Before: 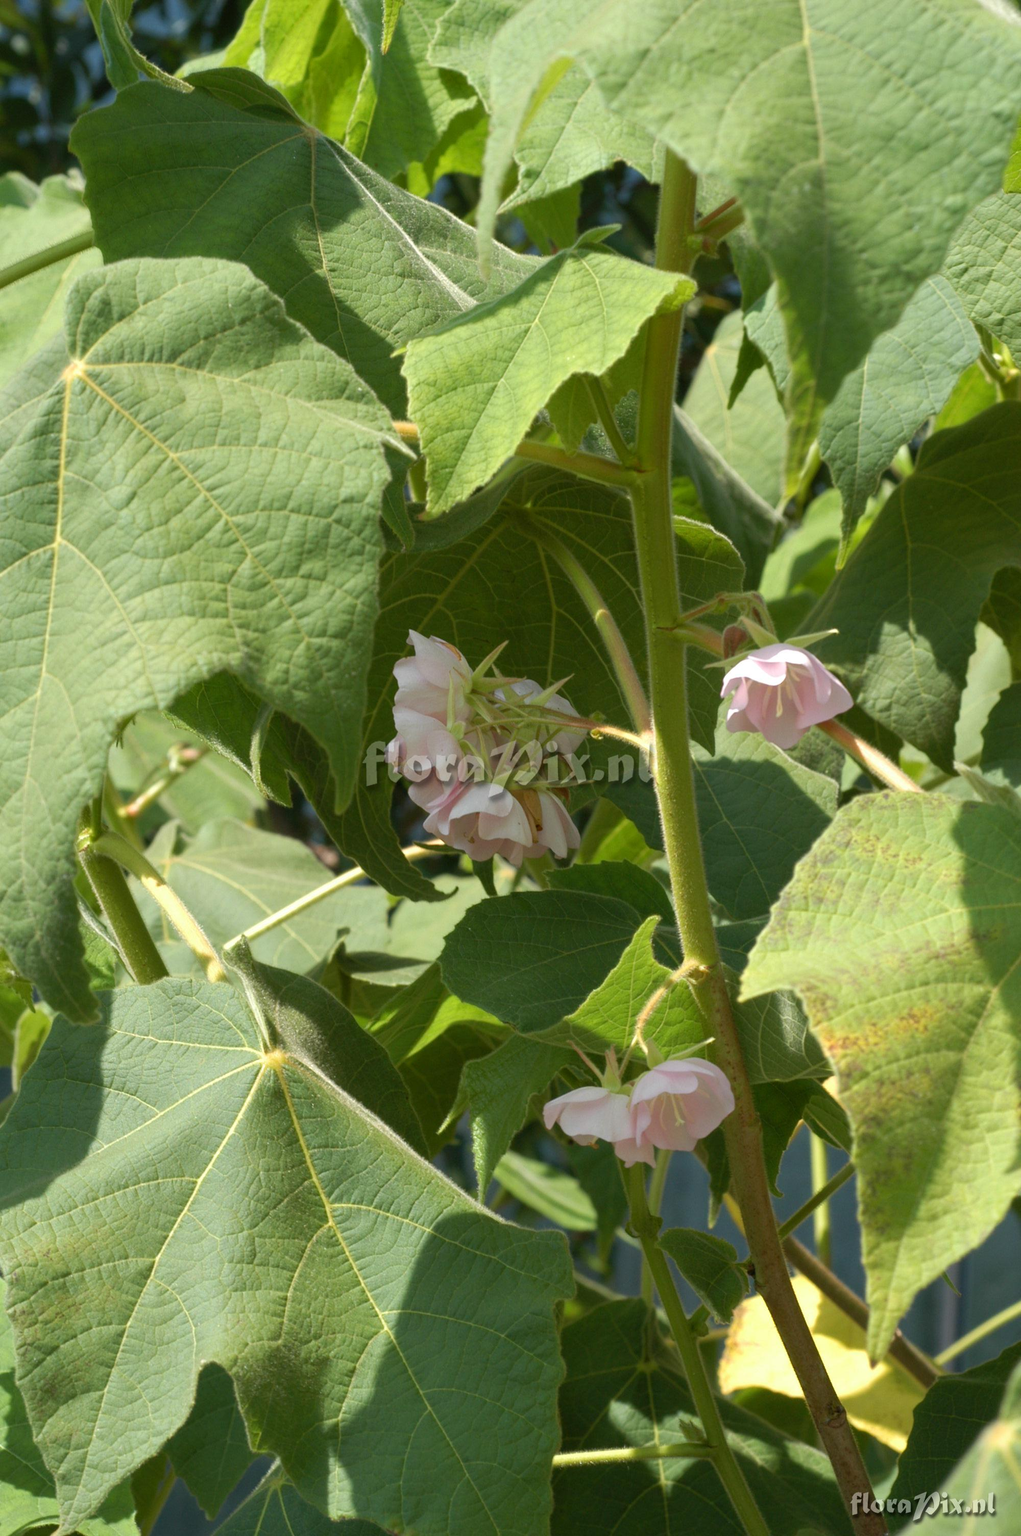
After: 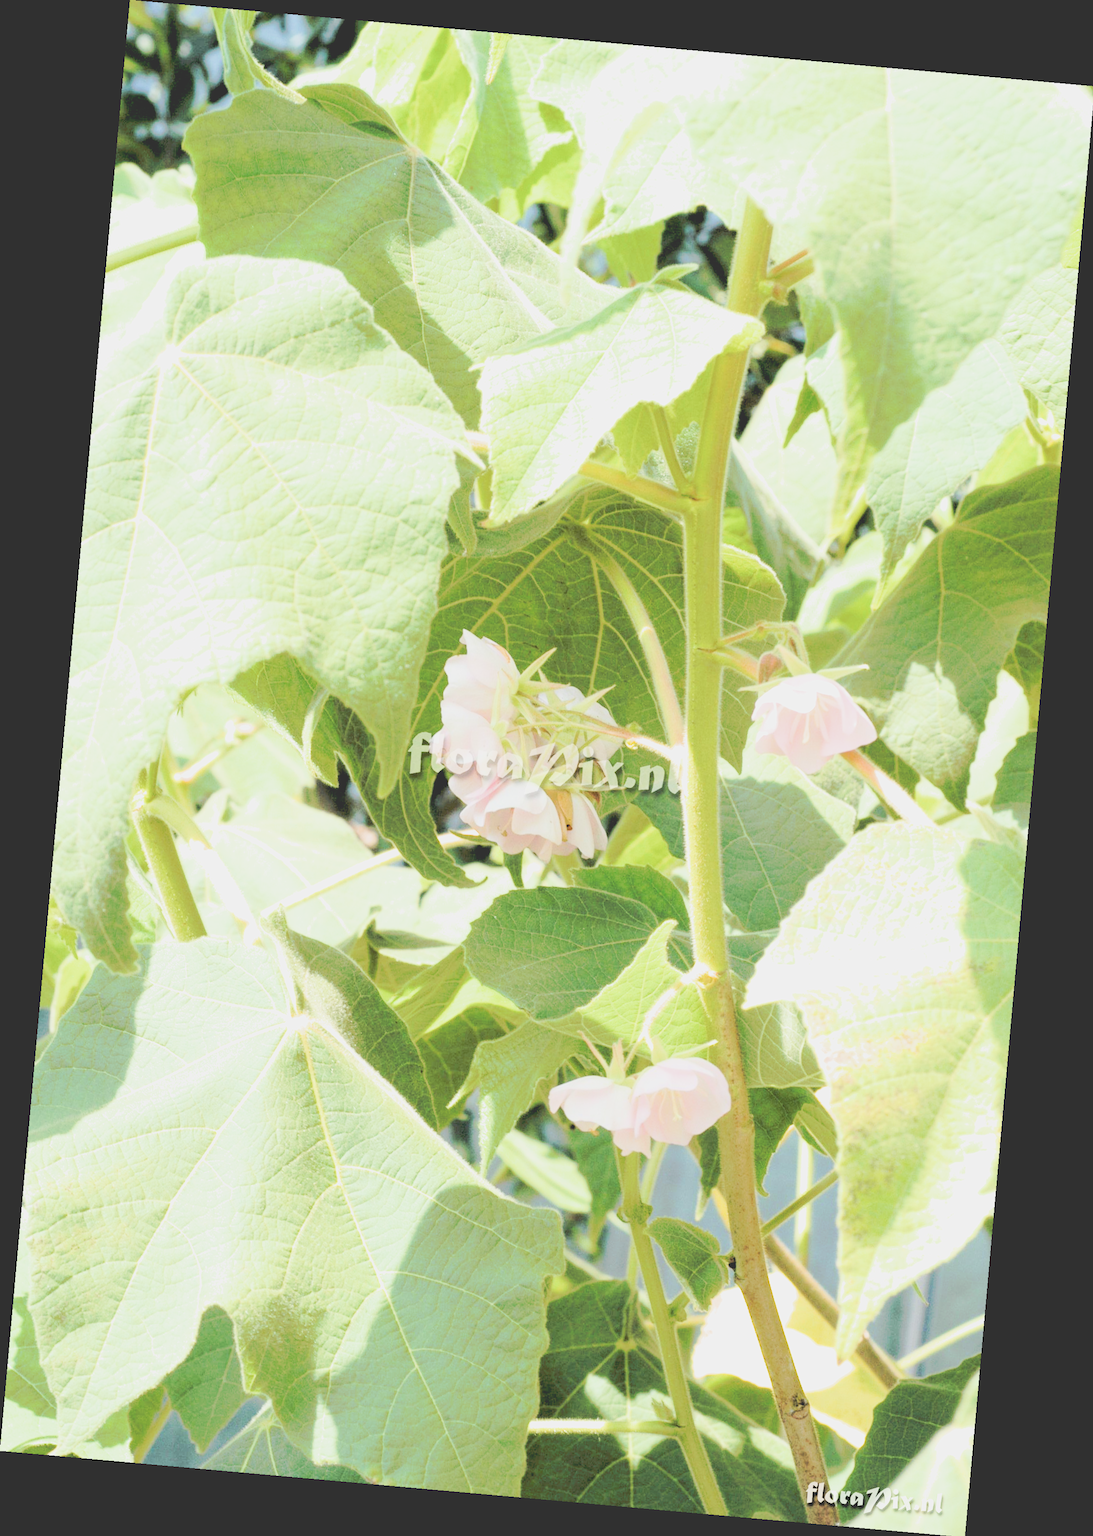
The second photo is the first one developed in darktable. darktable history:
exposure: black level correction 0, exposure 2.138 EV, compensate exposure bias true, compensate highlight preservation false
rotate and perspective: rotation 5.12°, automatic cropping off
filmic rgb: black relative exposure -5 EV, hardness 2.88, contrast 1.2
rgb levels: levels [[0.034, 0.472, 0.904], [0, 0.5, 1], [0, 0.5, 1]]
contrast brightness saturation: contrast -0.15, brightness 0.05, saturation -0.12
tone curve: curves: ch0 [(0, 0) (0.003, 0.055) (0.011, 0.111) (0.025, 0.126) (0.044, 0.169) (0.069, 0.215) (0.1, 0.199) (0.136, 0.207) (0.177, 0.259) (0.224, 0.327) (0.277, 0.361) (0.335, 0.431) (0.399, 0.501) (0.468, 0.589) (0.543, 0.683) (0.623, 0.73) (0.709, 0.796) (0.801, 0.863) (0.898, 0.921) (1, 1)], preserve colors none
